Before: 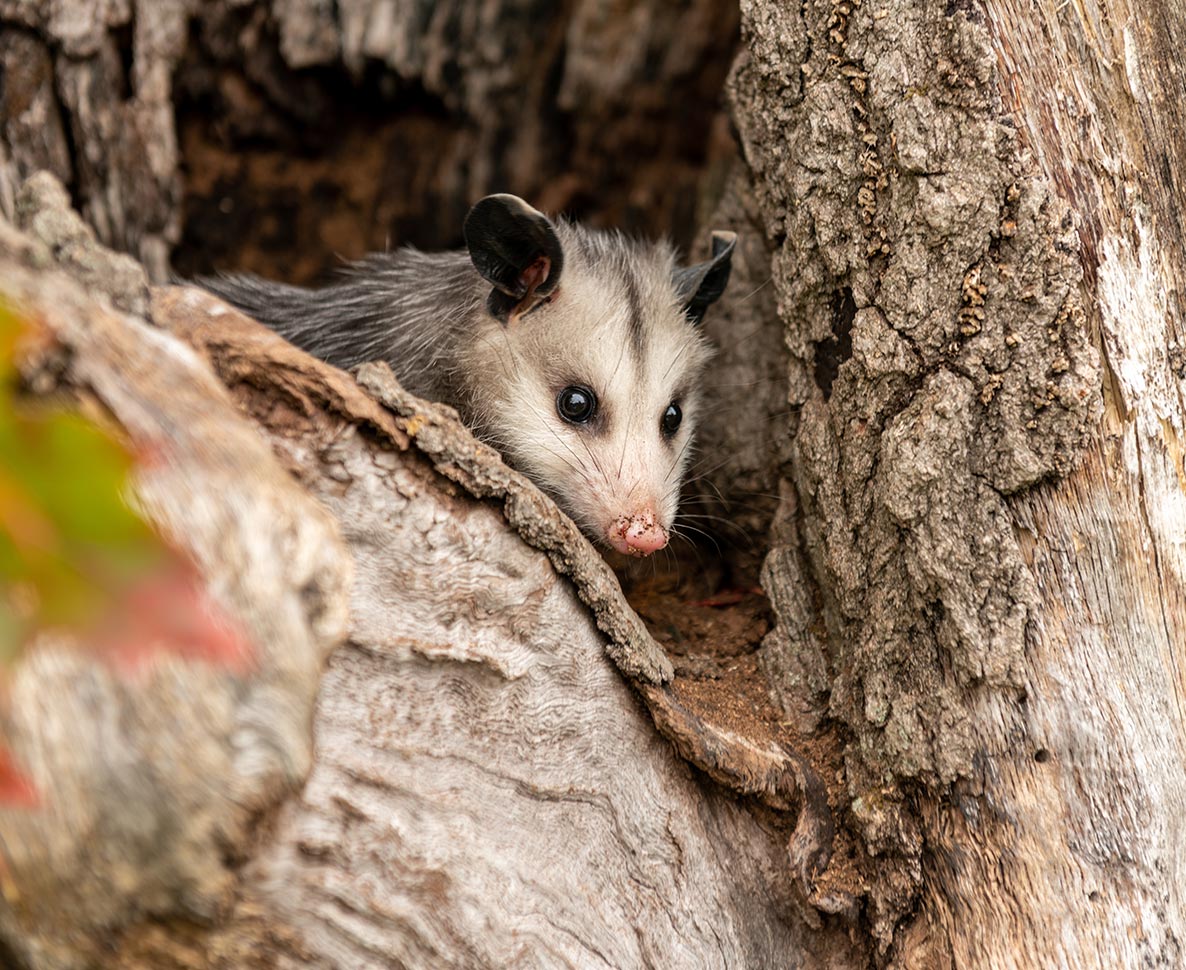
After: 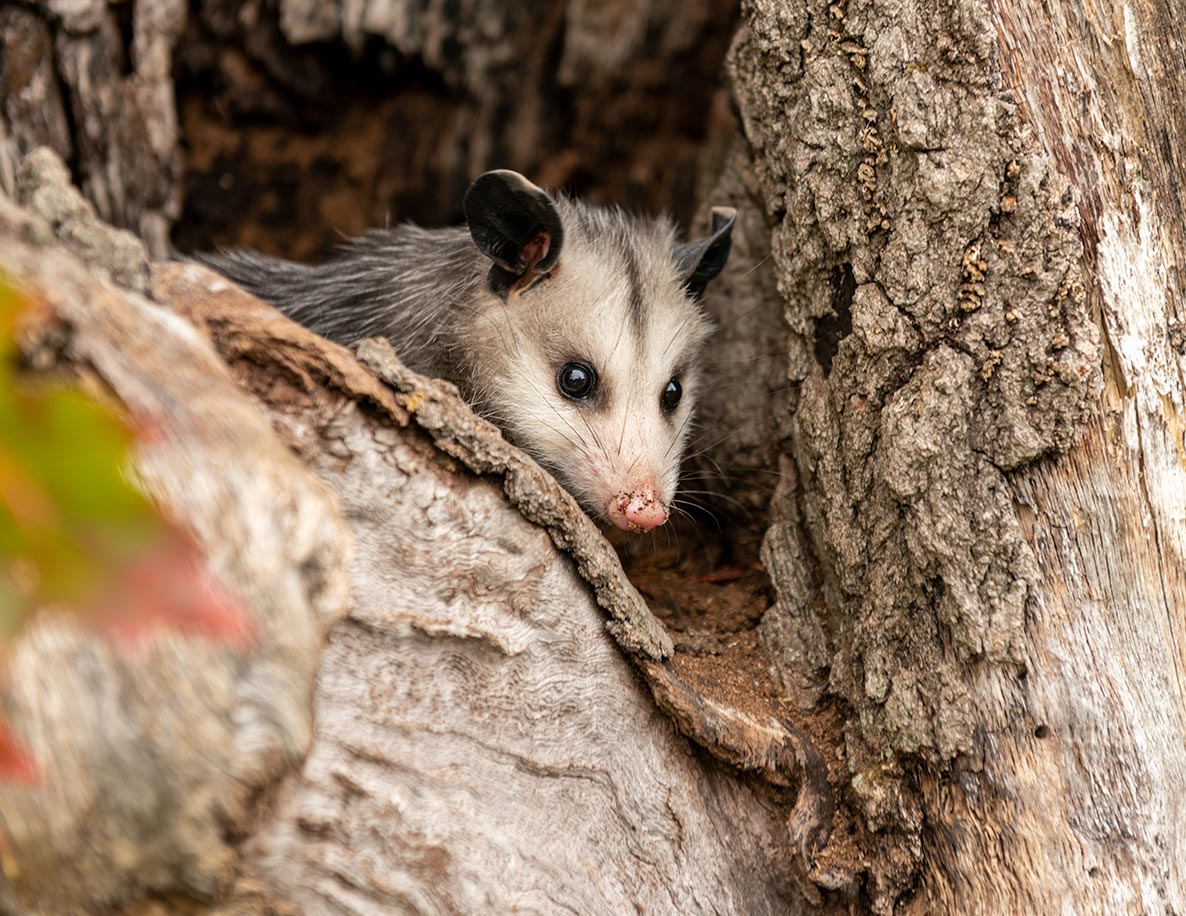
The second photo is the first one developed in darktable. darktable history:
color zones: curves: ch0 [(0, 0.5) (0.143, 0.5) (0.286, 0.5) (0.429, 0.5) (0.571, 0.5) (0.714, 0.476) (0.857, 0.5) (1, 0.5)]; ch2 [(0, 0.5) (0.143, 0.5) (0.286, 0.5) (0.429, 0.5) (0.571, 0.5) (0.714, 0.487) (0.857, 0.5) (1, 0.5)]
crop and rotate: top 2.479%, bottom 3.018%
